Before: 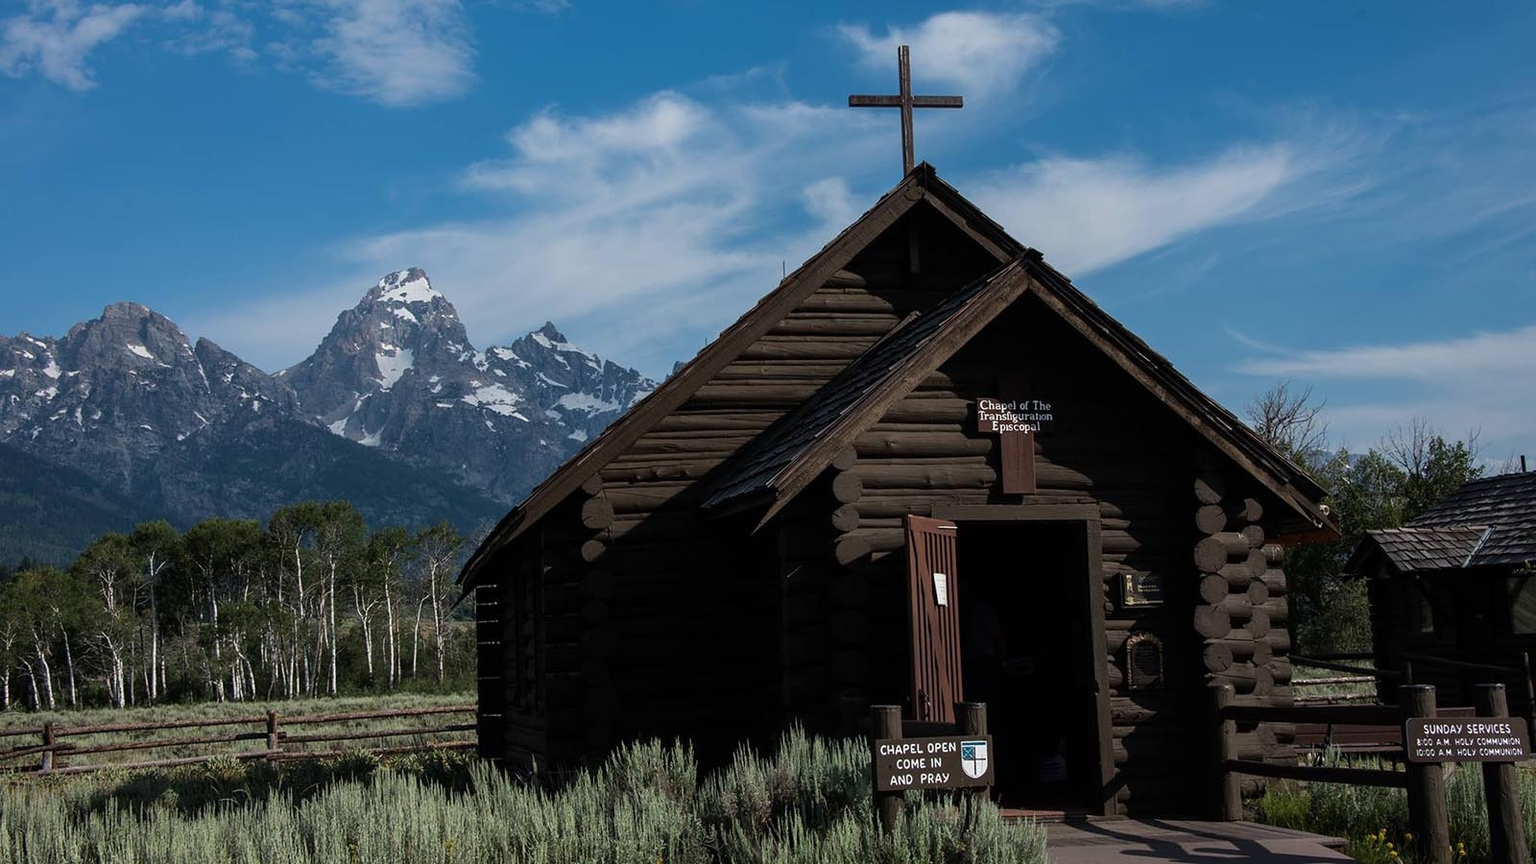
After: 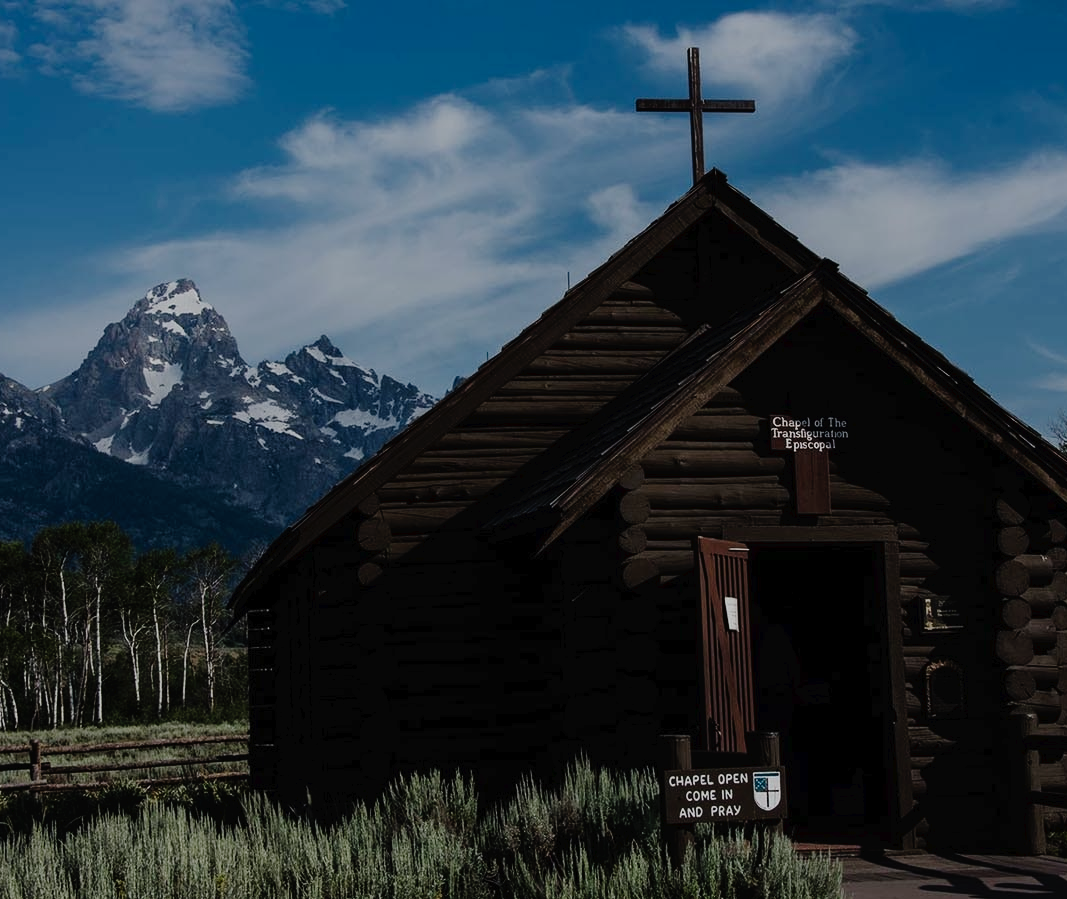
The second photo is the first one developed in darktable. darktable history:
crop and rotate: left 15.506%, right 17.79%
contrast brightness saturation: contrast 0.11, saturation -0.154
tone curve: curves: ch0 [(0, 0) (0.003, 0.016) (0.011, 0.015) (0.025, 0.017) (0.044, 0.026) (0.069, 0.034) (0.1, 0.043) (0.136, 0.068) (0.177, 0.119) (0.224, 0.175) (0.277, 0.251) (0.335, 0.328) (0.399, 0.415) (0.468, 0.499) (0.543, 0.58) (0.623, 0.659) (0.709, 0.731) (0.801, 0.807) (0.898, 0.895) (1, 1)], preserve colors none
exposure: black level correction 0, exposure -0.805 EV, compensate exposure bias true, compensate highlight preservation false
